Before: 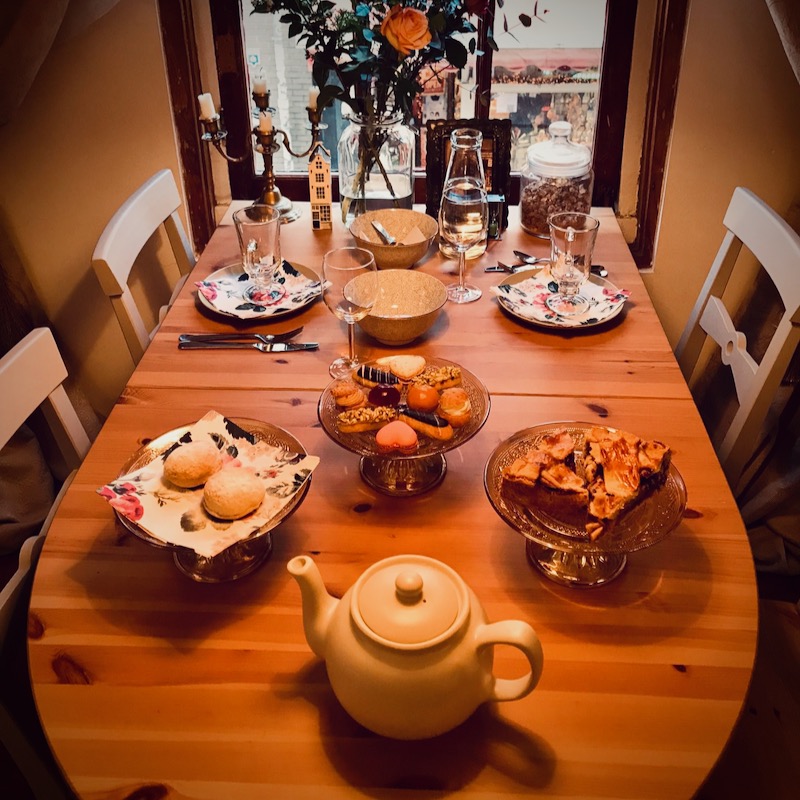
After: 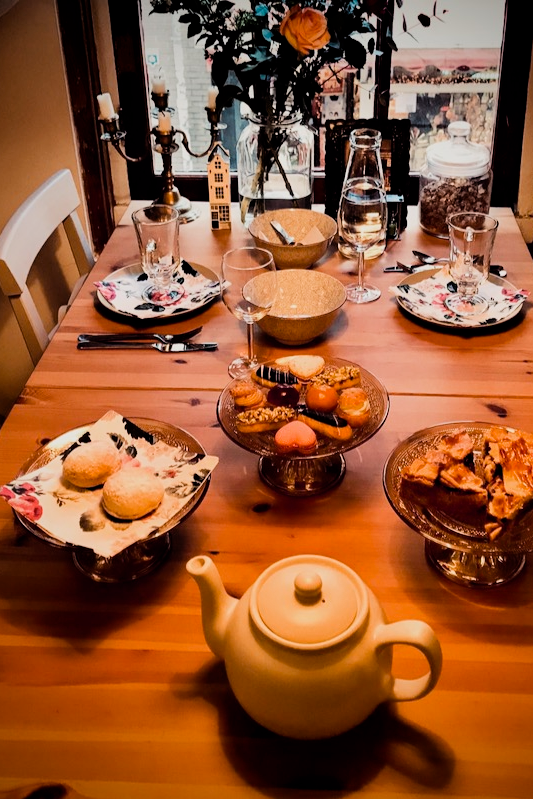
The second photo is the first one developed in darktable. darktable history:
filmic rgb: black relative exposure -5 EV, white relative exposure 3.2 EV, hardness 3.42, contrast 1.2, highlights saturation mix -50%
crop and rotate: left 12.648%, right 20.685%
